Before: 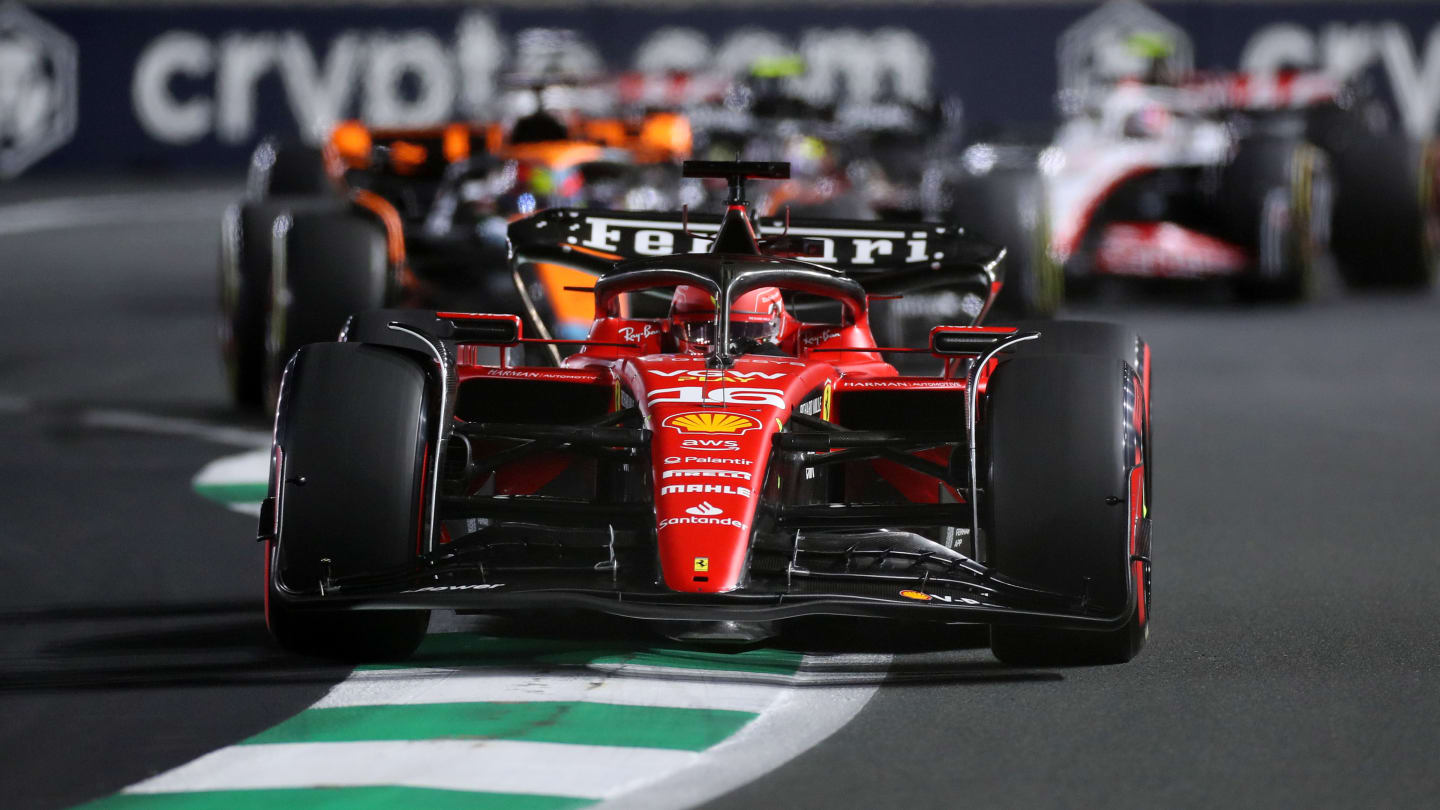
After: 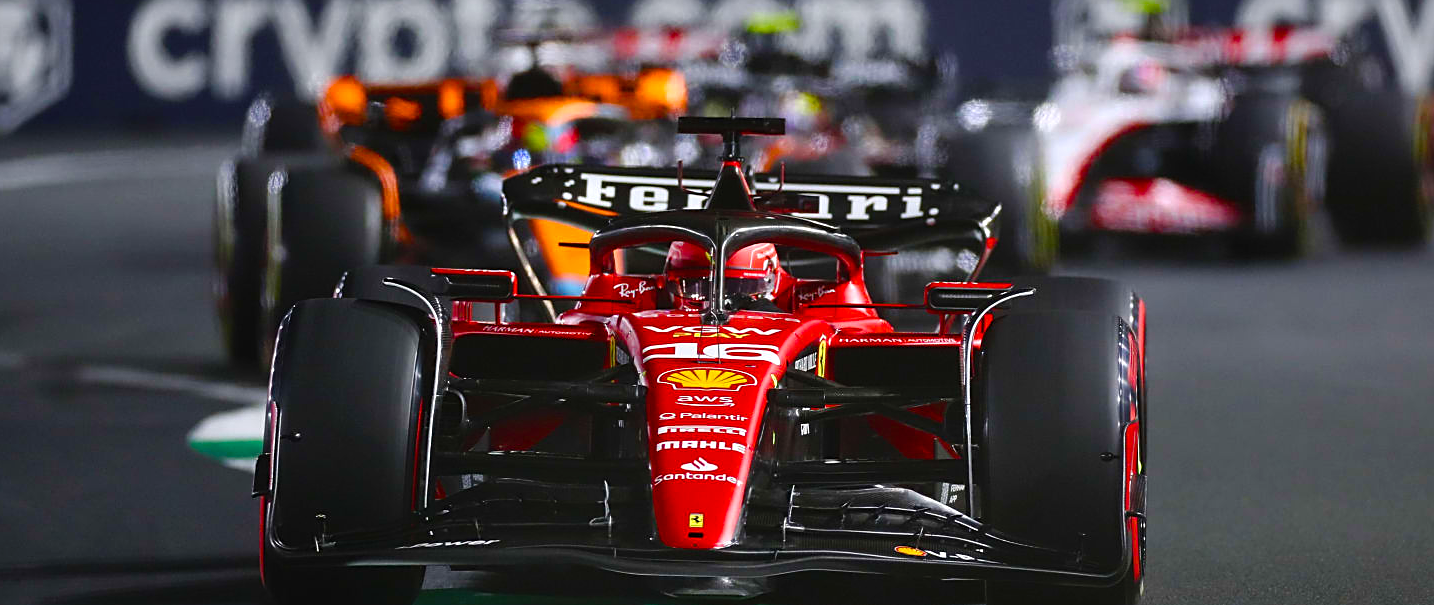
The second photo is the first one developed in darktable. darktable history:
exposure: black level correction -0.004, exposure 0.055 EV, compensate highlight preservation false
sharpen: on, module defaults
crop: left 0.399%, top 5.521%, bottom 19.77%
color balance rgb: linear chroma grading › global chroma 8.925%, perceptual saturation grading › global saturation 24.245%, perceptual saturation grading › highlights -24.185%, perceptual saturation grading › mid-tones 23.857%, perceptual saturation grading › shadows 39.032%, global vibrance 11.445%, contrast 4.8%
